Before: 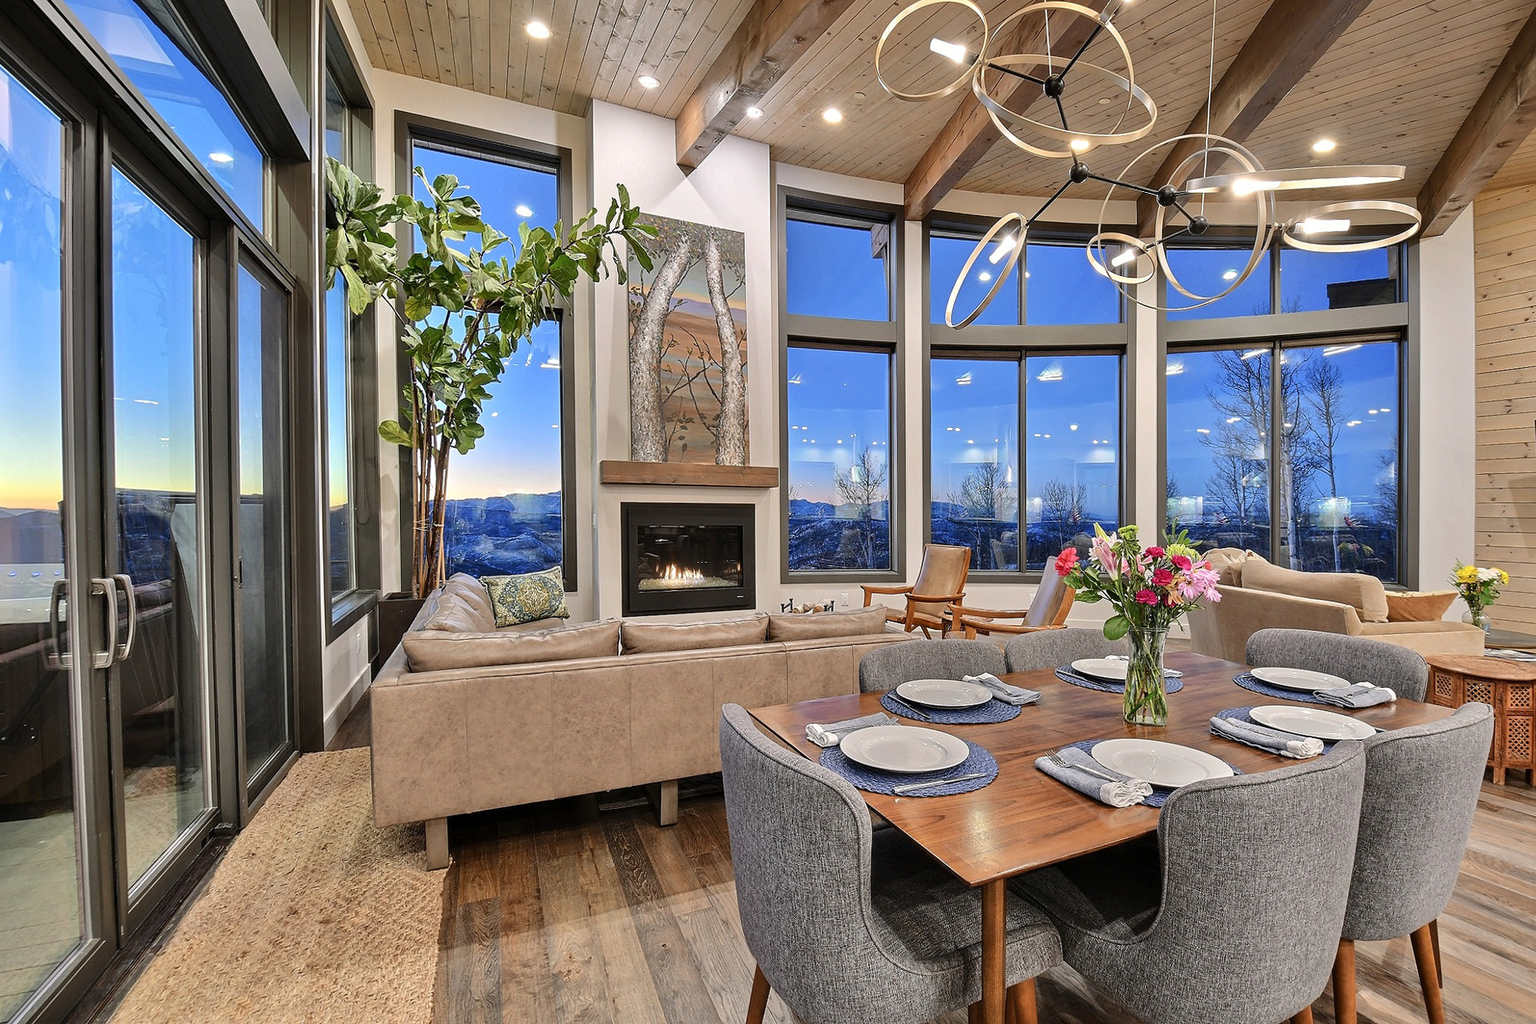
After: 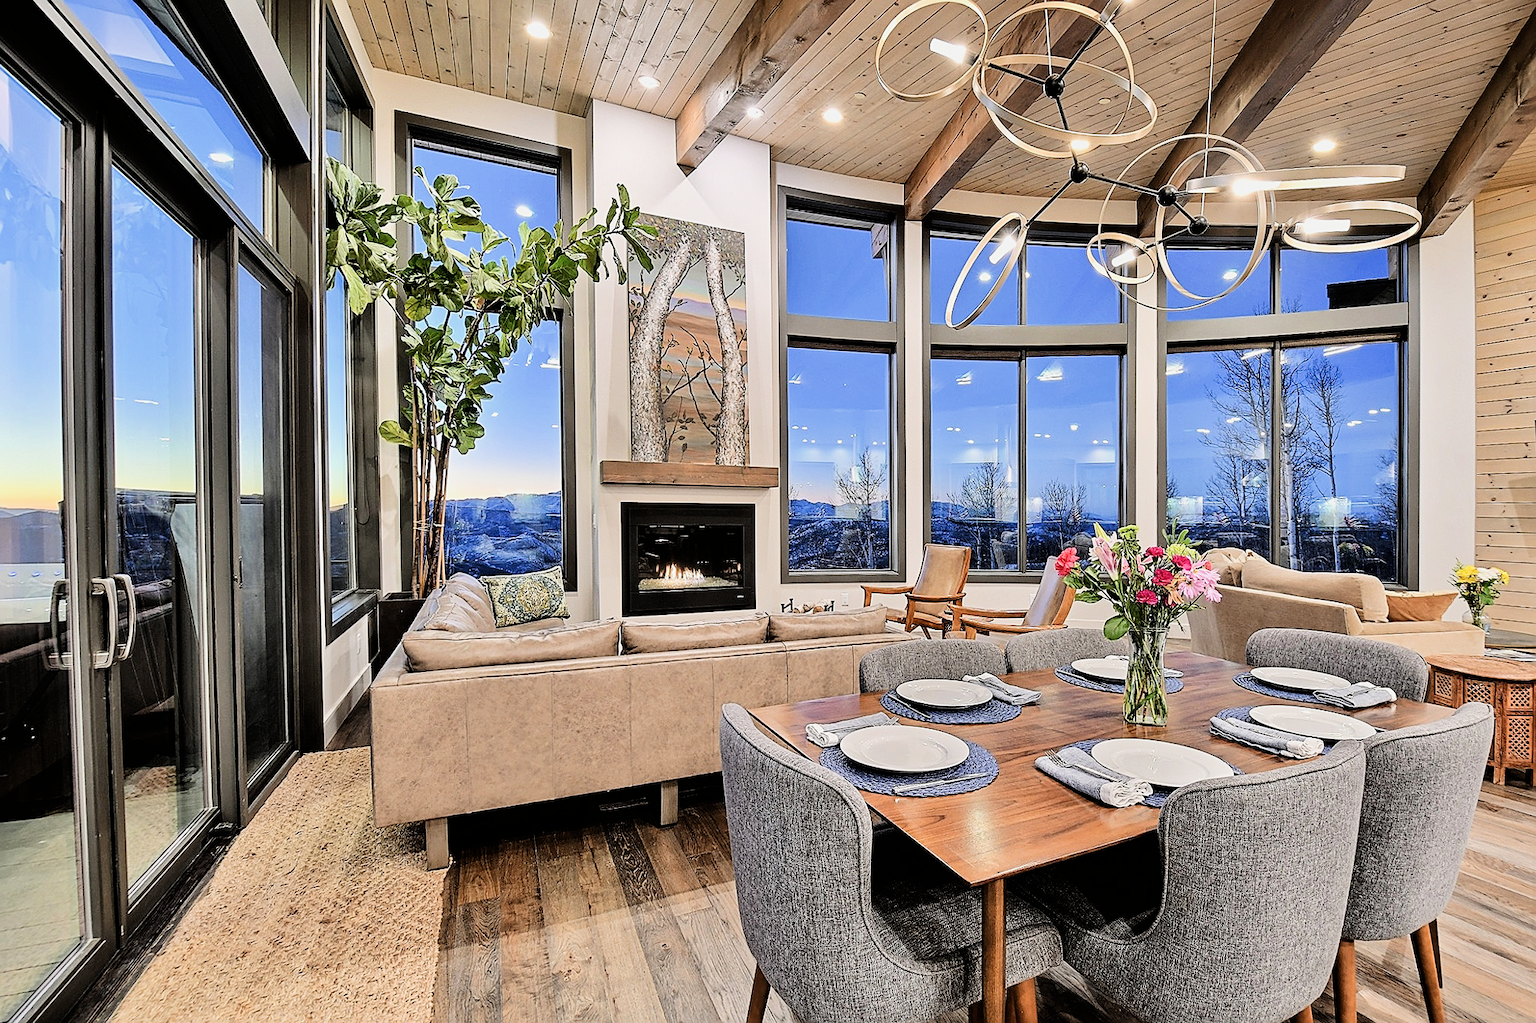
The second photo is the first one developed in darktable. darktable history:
sharpen: on, module defaults
filmic rgb: black relative exposure -5 EV, hardness 2.88, contrast 1.4
exposure: black level correction 0, exposure 1.45 EV, compensate exposure bias true, compensate highlight preservation false
